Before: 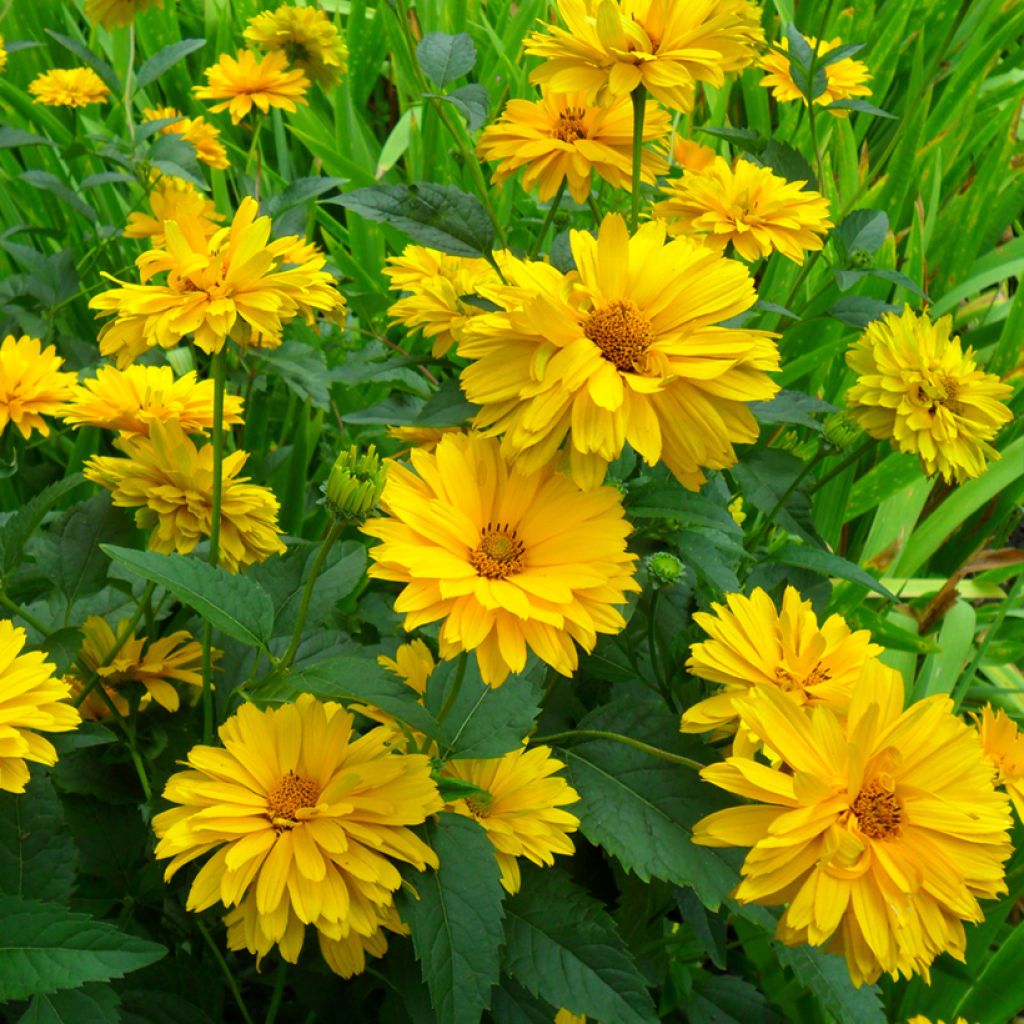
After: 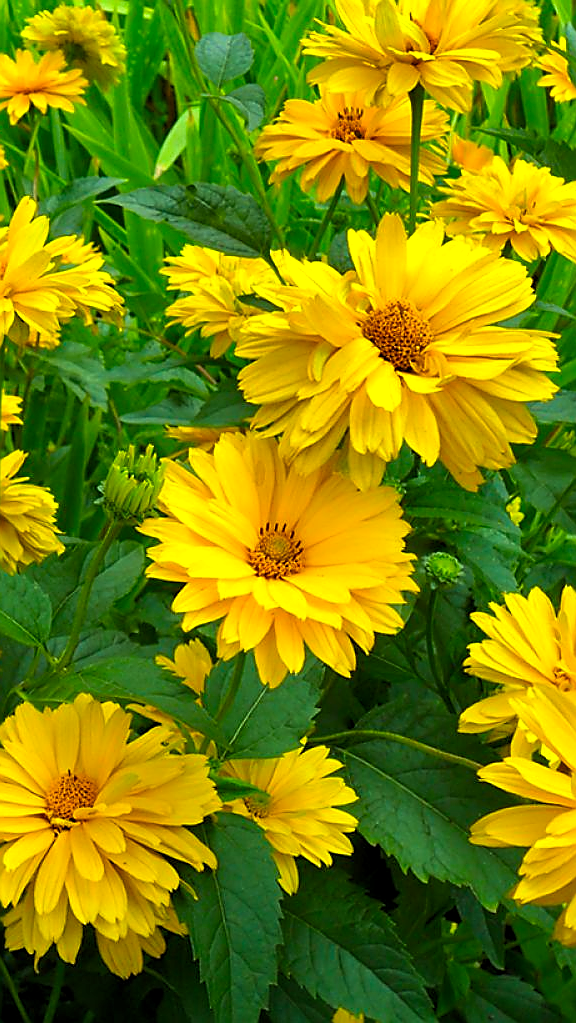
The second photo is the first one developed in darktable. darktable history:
crop: left 21.719%, right 22.025%, bottom 0.005%
sharpen: radius 1.396, amount 1.242, threshold 0.674
color balance rgb: linear chroma grading › shadows -2.919%, linear chroma grading › highlights -4.959%, perceptual saturation grading › global saturation 30.853%
exposure: exposure 0.154 EV, compensate exposure bias true, compensate highlight preservation false
velvia: on, module defaults
levels: levels [0.016, 0.492, 0.969]
shadows and highlights: shadows 25.03, highlights -48.15, soften with gaussian
